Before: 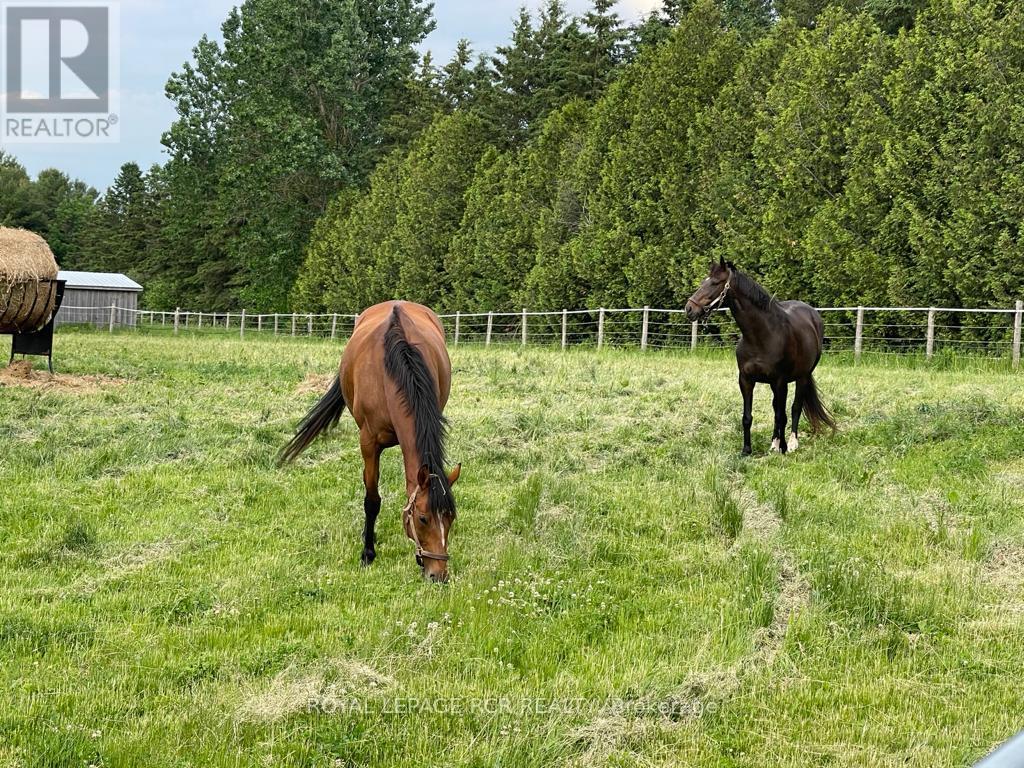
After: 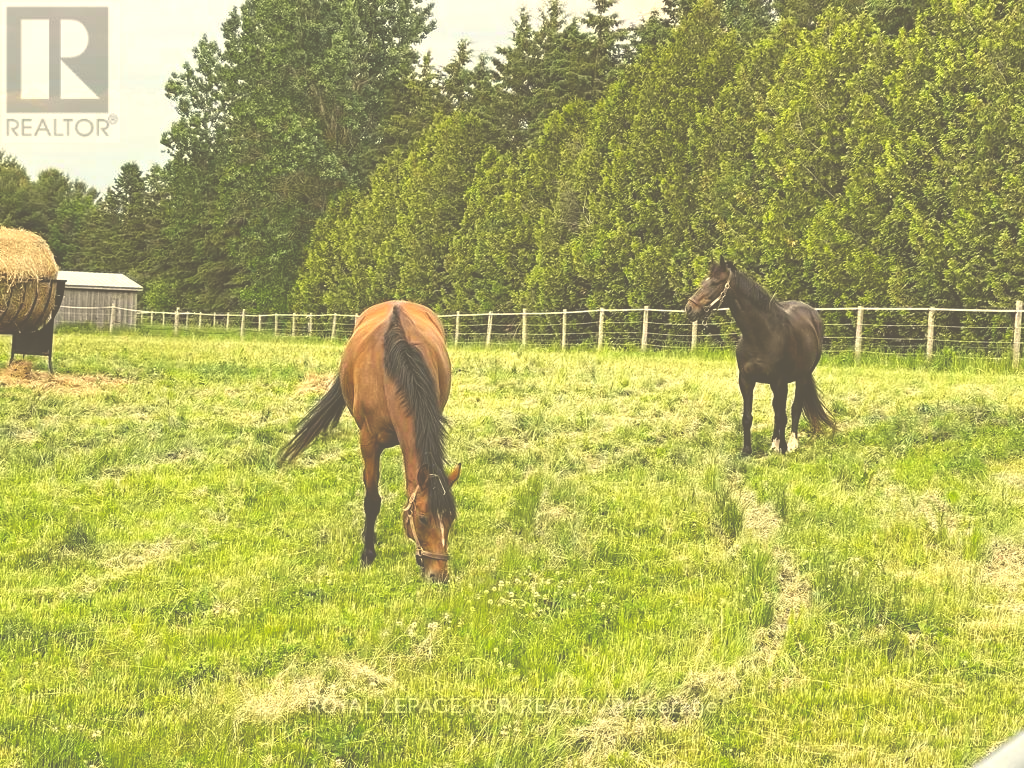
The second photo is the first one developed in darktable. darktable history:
exposure: black level correction -0.07, exposure 0.5 EV, compensate highlight preservation false
color correction: highlights a* 2.46, highlights b* 23.24
